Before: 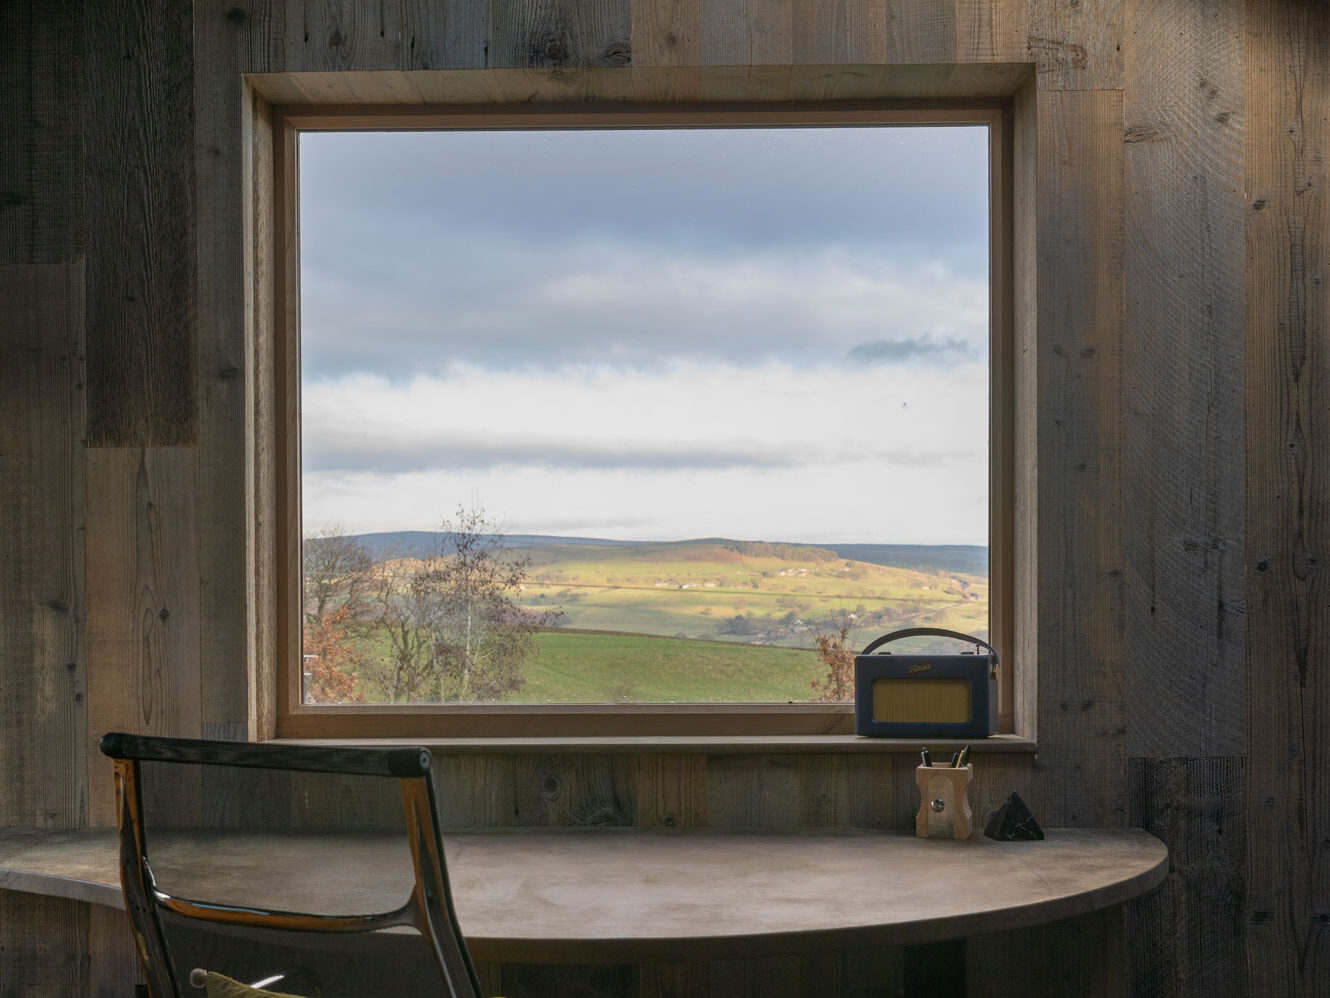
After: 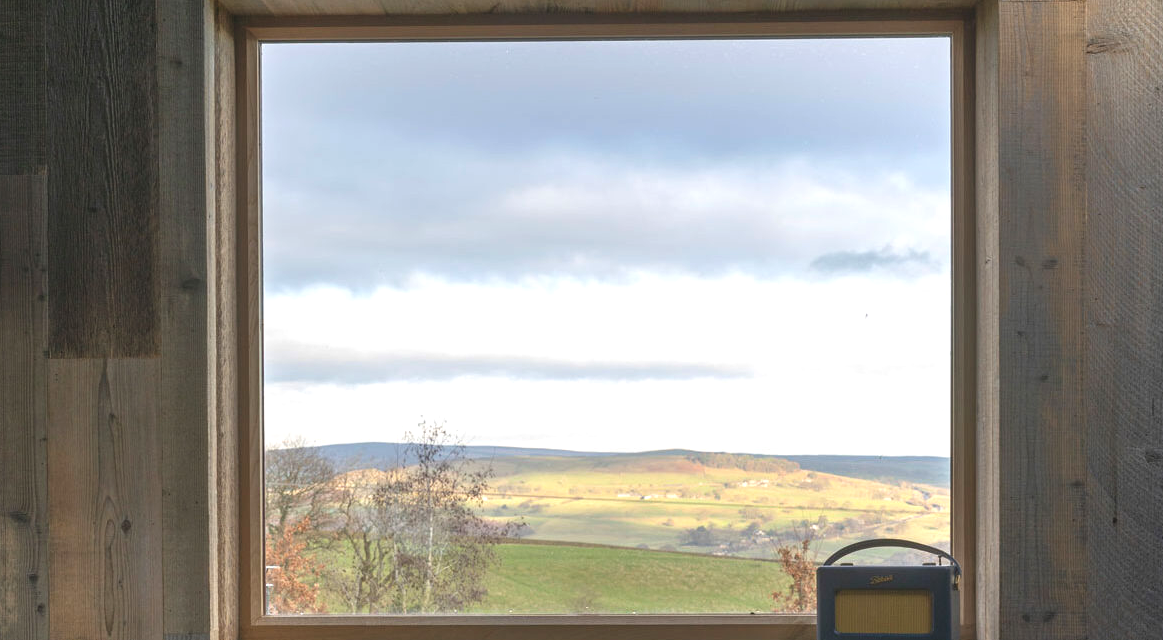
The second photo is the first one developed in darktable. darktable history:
crop: left 2.904%, top 8.974%, right 9.616%, bottom 26.863%
exposure: black level correction -0.005, exposure 0.622 EV, compensate highlight preservation false
